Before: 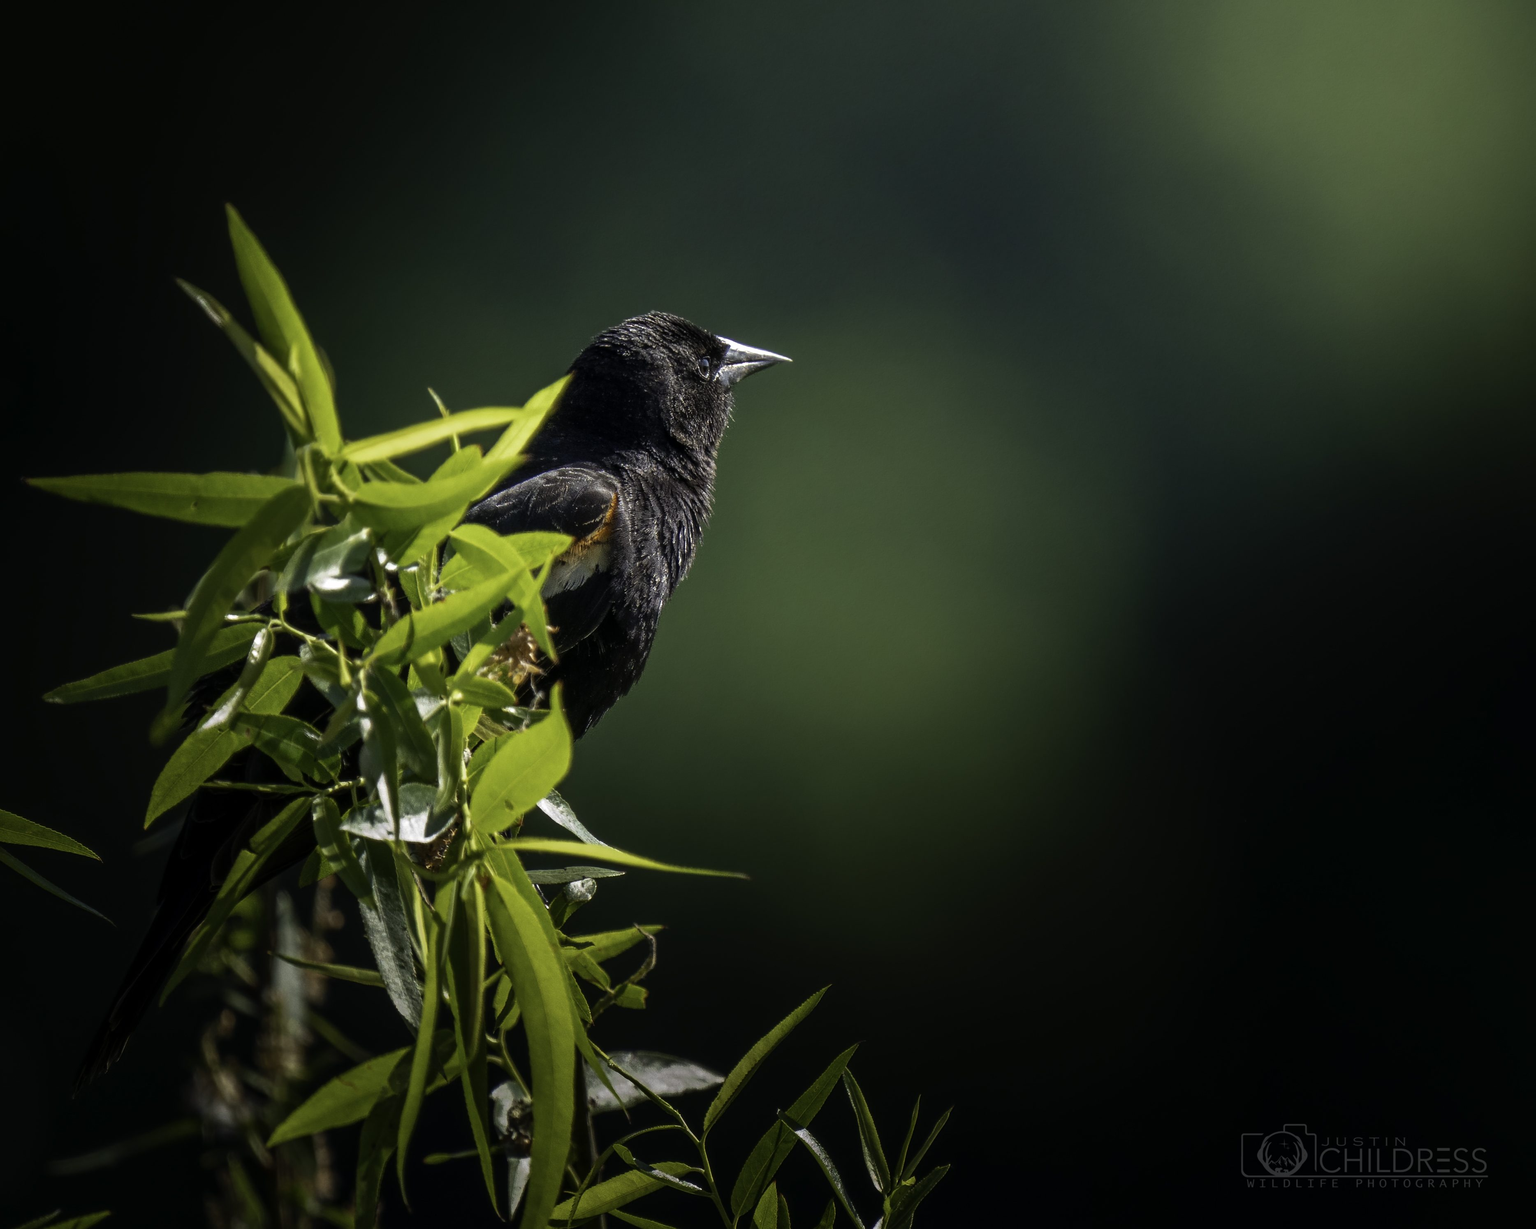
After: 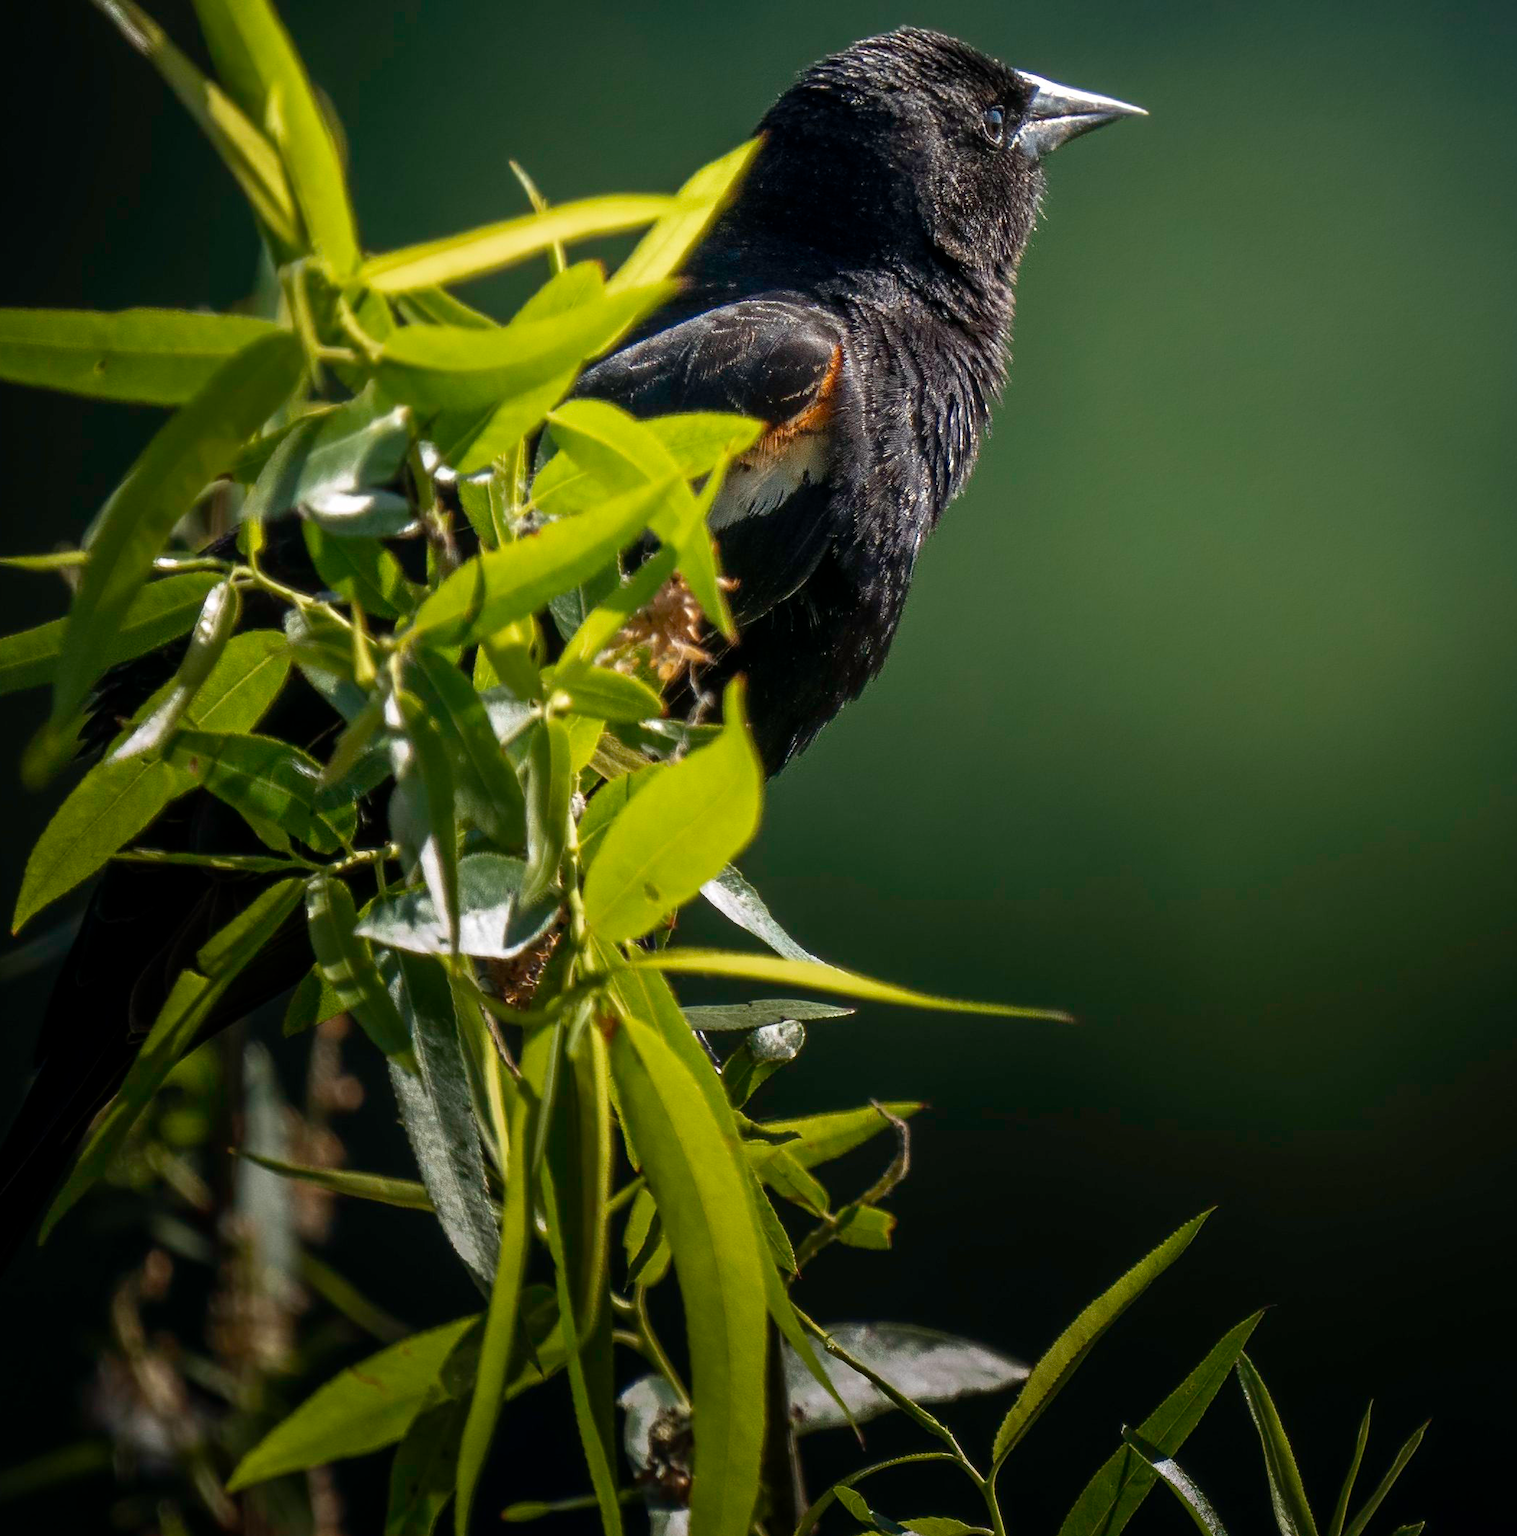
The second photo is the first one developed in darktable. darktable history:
crop: left 8.964%, top 24.117%, right 34.631%, bottom 4.555%
color zones: curves: ch0 [(0, 0.5) (0.143, 0.5) (0.286, 0.5) (0.429, 0.5) (0.62, 0.489) (0.714, 0.445) (0.844, 0.496) (1, 0.5)]; ch1 [(0, 0.5) (0.143, 0.5) (0.286, 0.5) (0.429, 0.5) (0.571, 0.5) (0.714, 0.523) (0.857, 0.5) (1, 0.5)]
